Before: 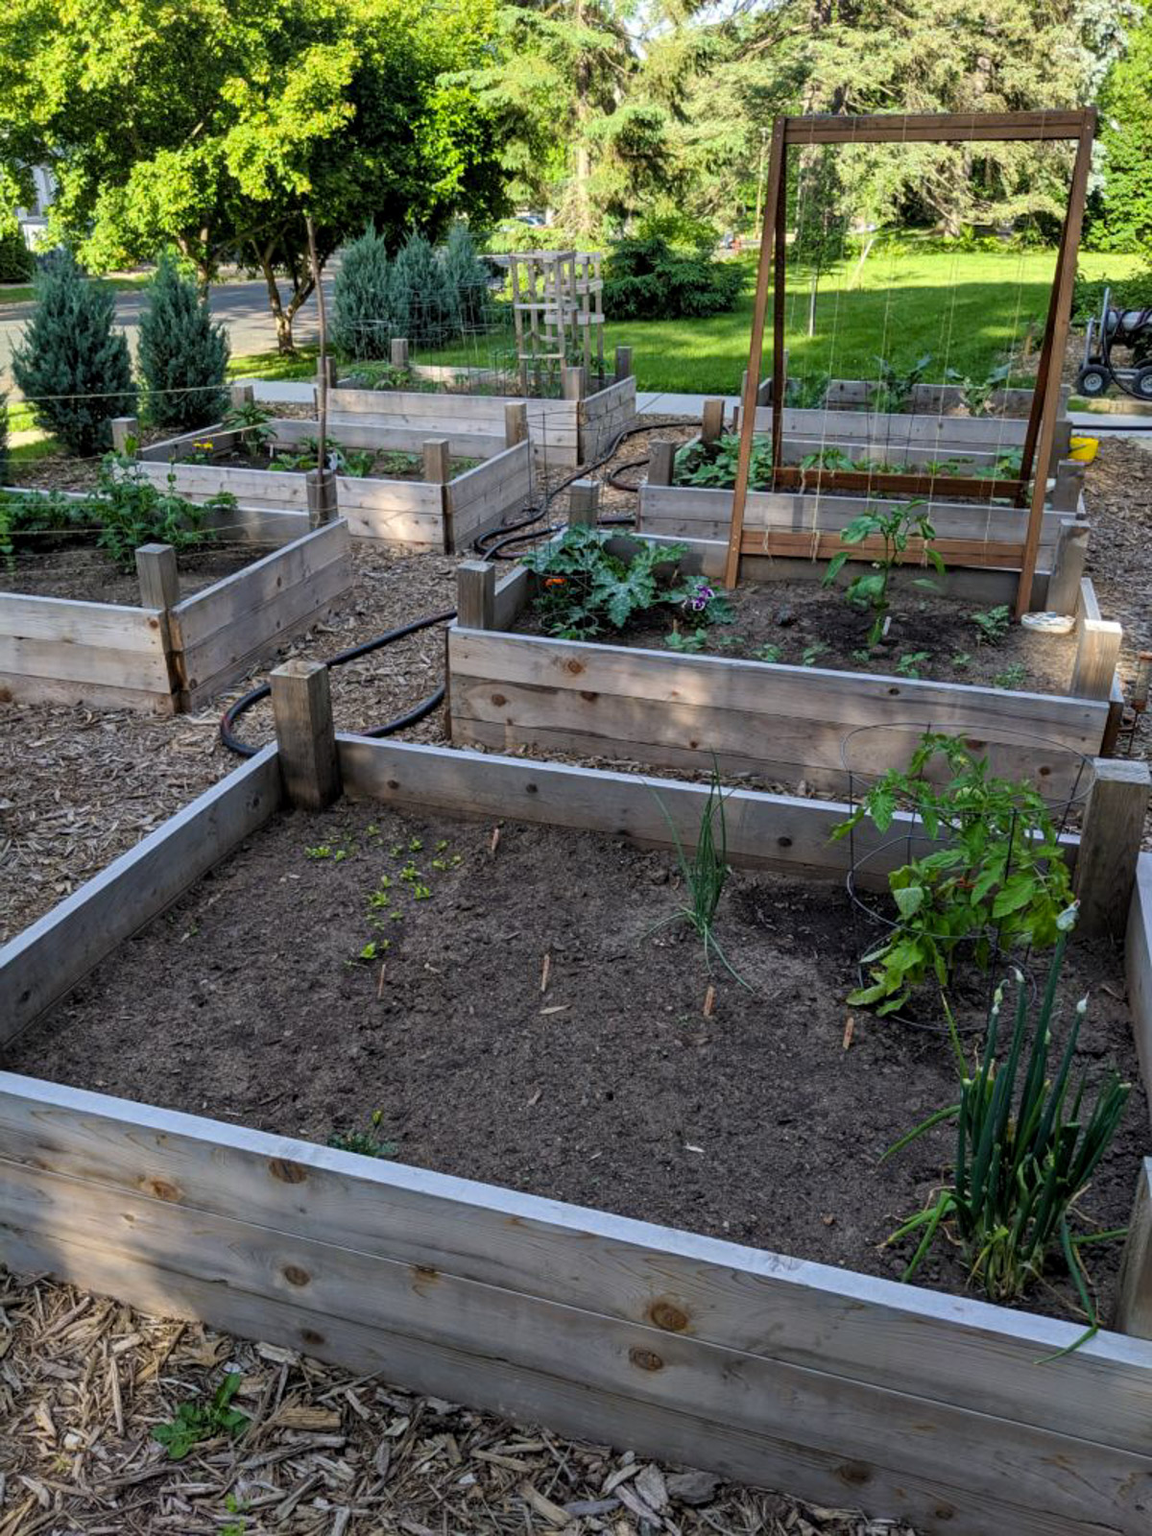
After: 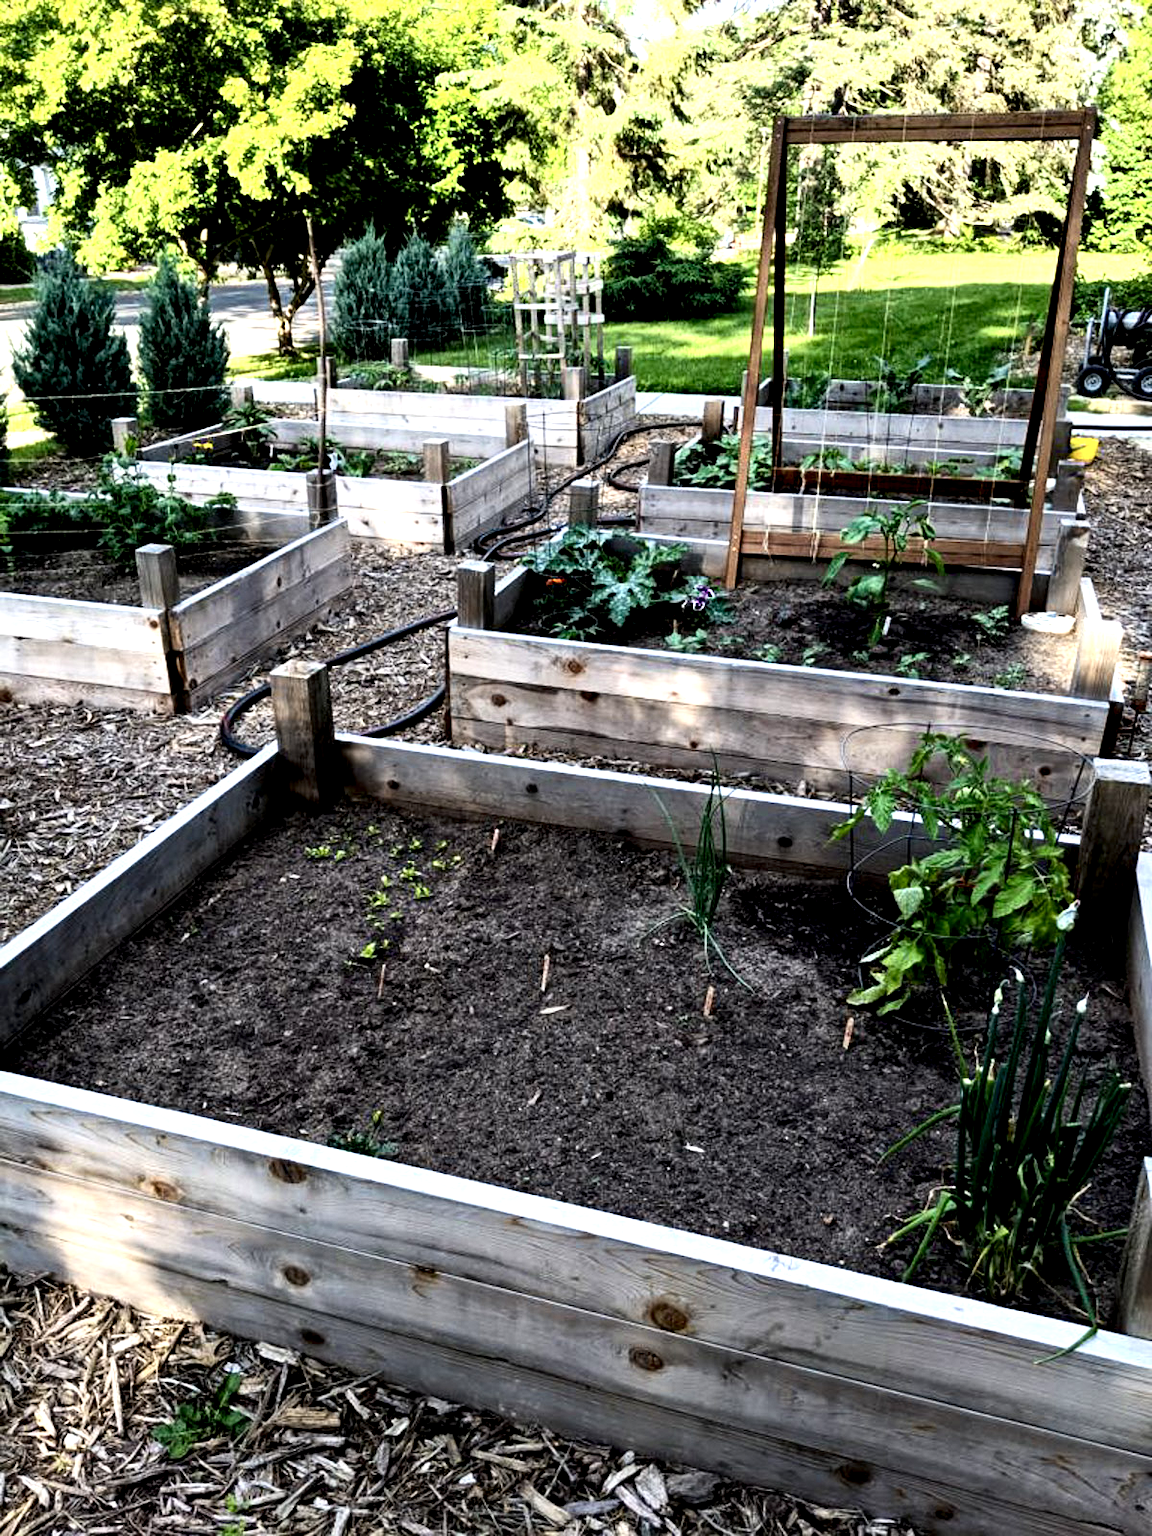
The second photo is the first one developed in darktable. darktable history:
tone curve: curves: ch0 [(0, 0) (0.003, 0.002) (0.011, 0.006) (0.025, 0.014) (0.044, 0.02) (0.069, 0.027) (0.1, 0.036) (0.136, 0.05) (0.177, 0.081) (0.224, 0.118) (0.277, 0.183) (0.335, 0.262) (0.399, 0.351) (0.468, 0.456) (0.543, 0.571) (0.623, 0.692) (0.709, 0.795) (0.801, 0.88) (0.898, 0.948) (1, 1)], color space Lab, independent channels, preserve colors none
local contrast: highlights 176%, shadows 146%, detail 139%, midtone range 0.257
exposure: black level correction 0.001, exposure 0.498 EV, compensate exposure bias true, compensate highlight preservation false
